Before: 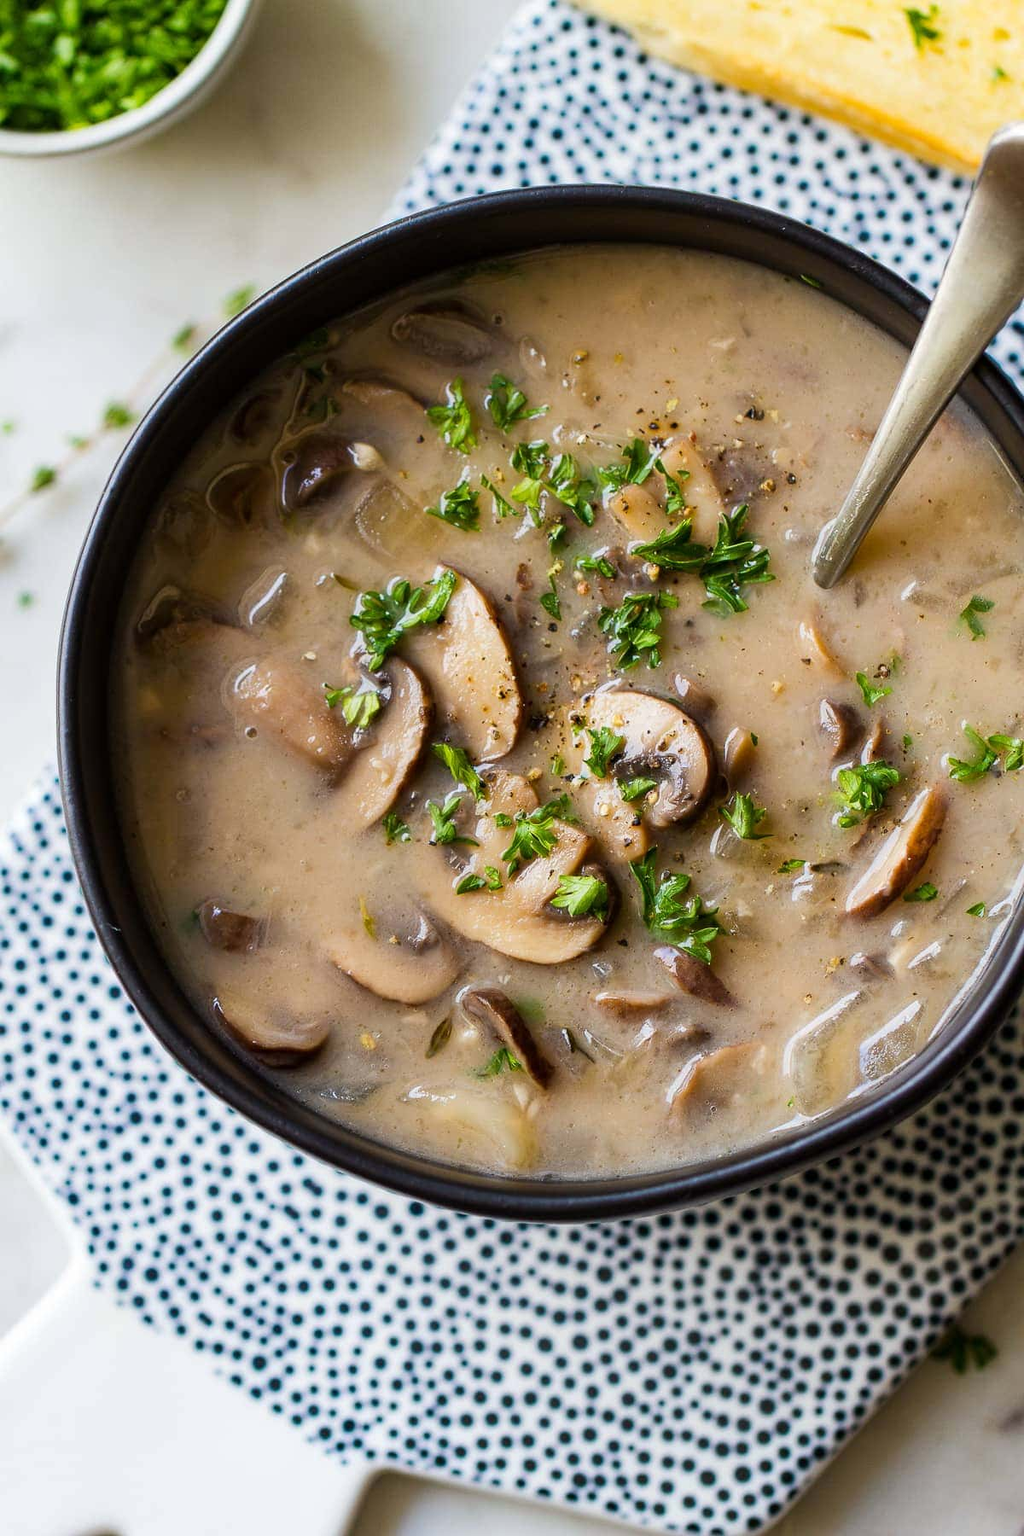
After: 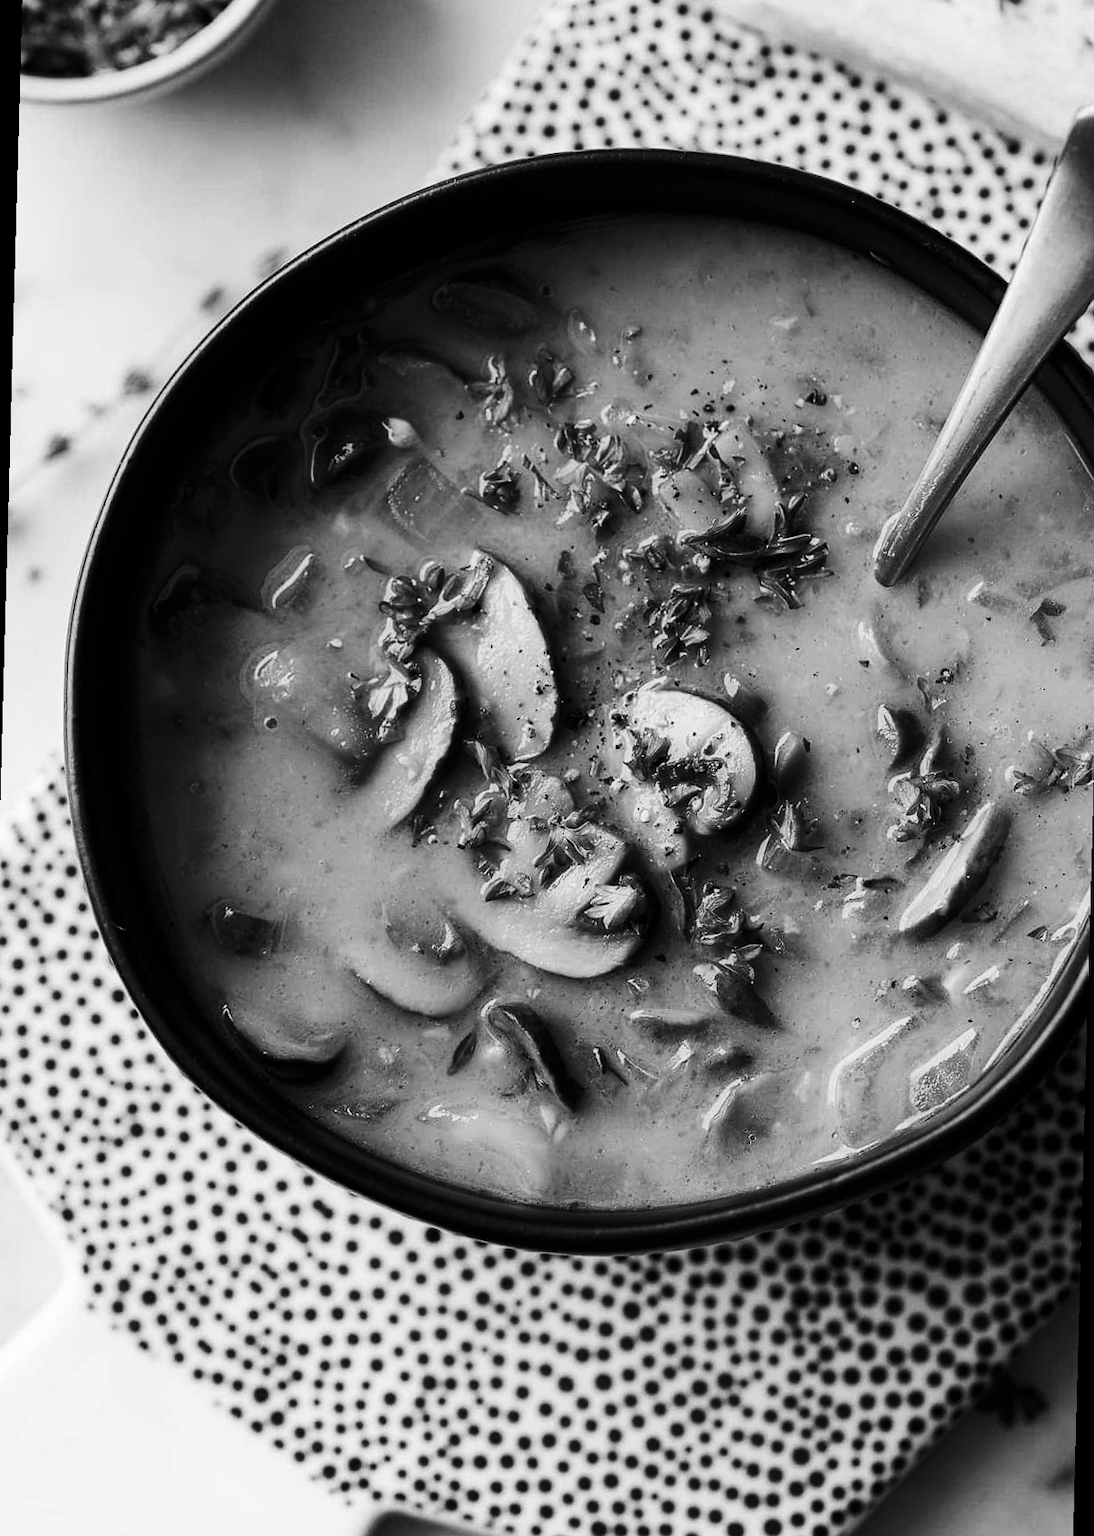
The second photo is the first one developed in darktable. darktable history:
monochrome: on, module defaults
contrast equalizer: y [[0.5, 0.488, 0.462, 0.461, 0.491, 0.5], [0.5 ×6], [0.5 ×6], [0 ×6], [0 ×6]]
rotate and perspective: rotation 1.57°, crop left 0.018, crop right 0.982, crop top 0.039, crop bottom 0.961
contrast brightness saturation: contrast 0.24, brightness -0.24, saturation 0.14
